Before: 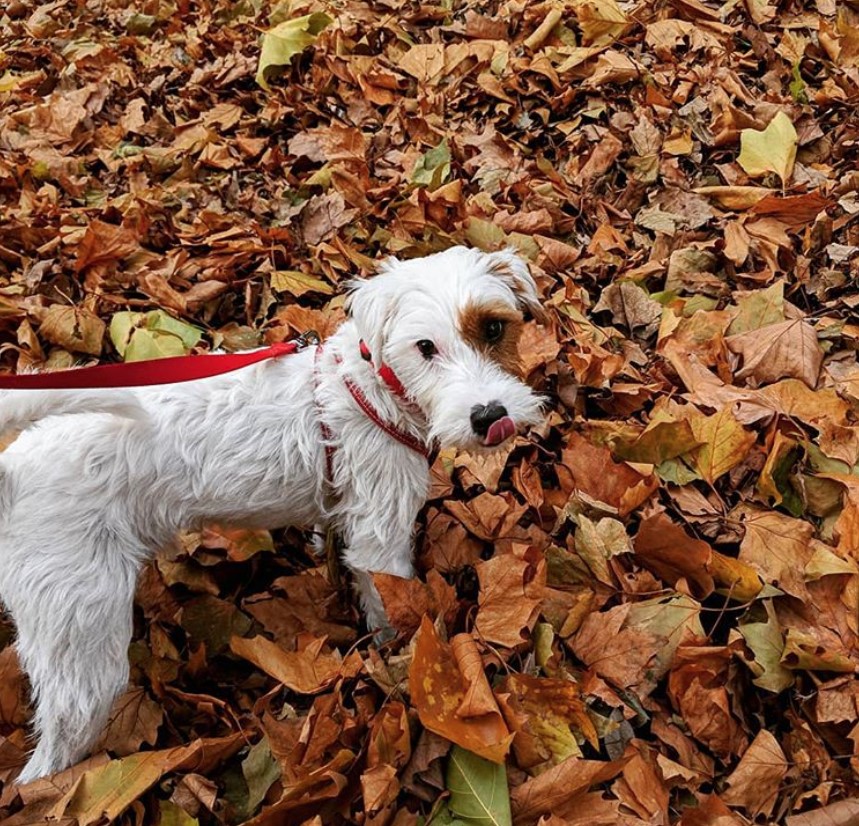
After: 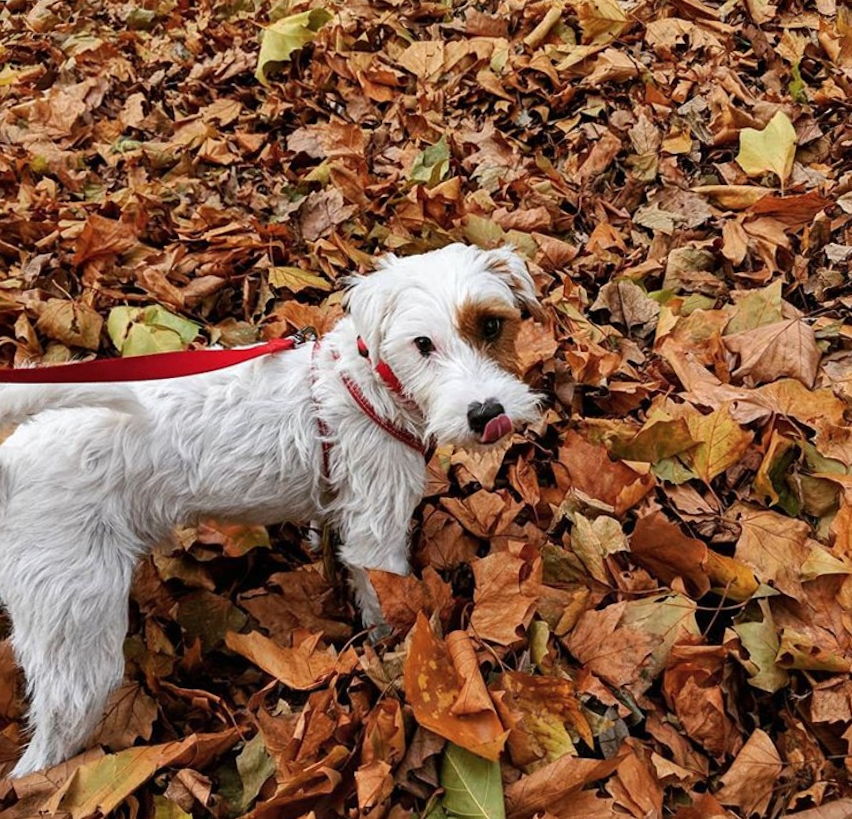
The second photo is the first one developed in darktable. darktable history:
crop and rotate: angle -0.431°
shadows and highlights: shadows 52.15, highlights -28.63, soften with gaussian
